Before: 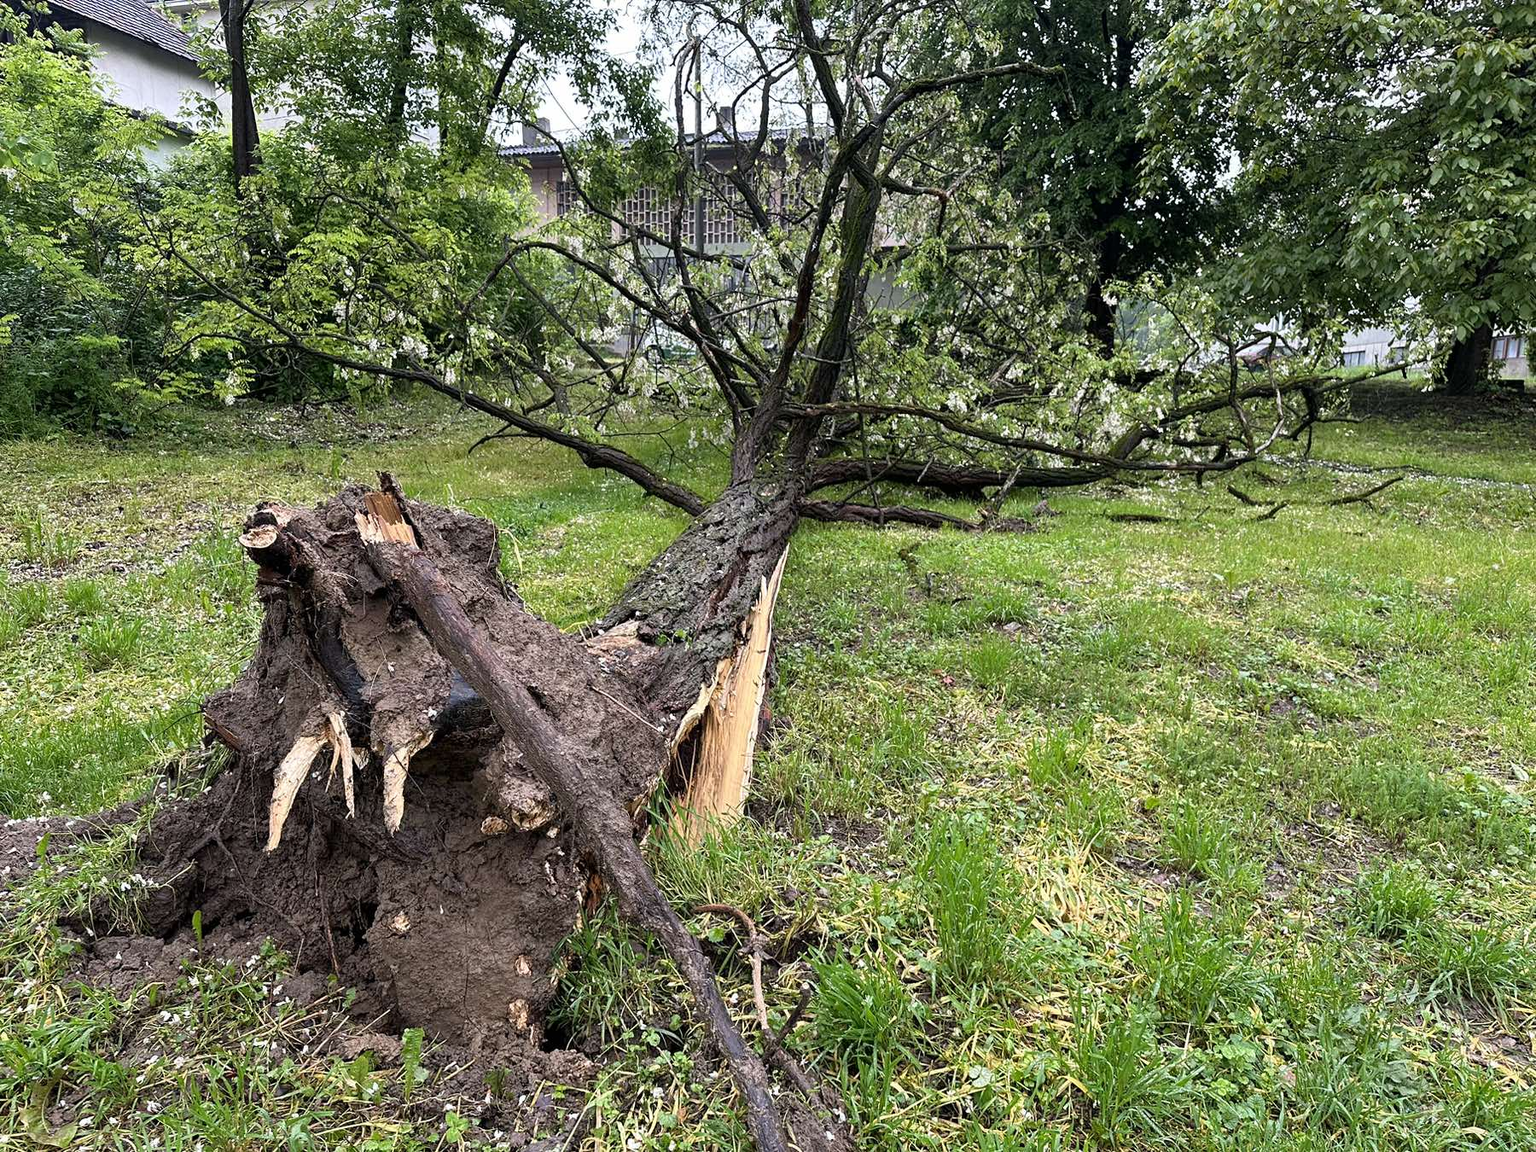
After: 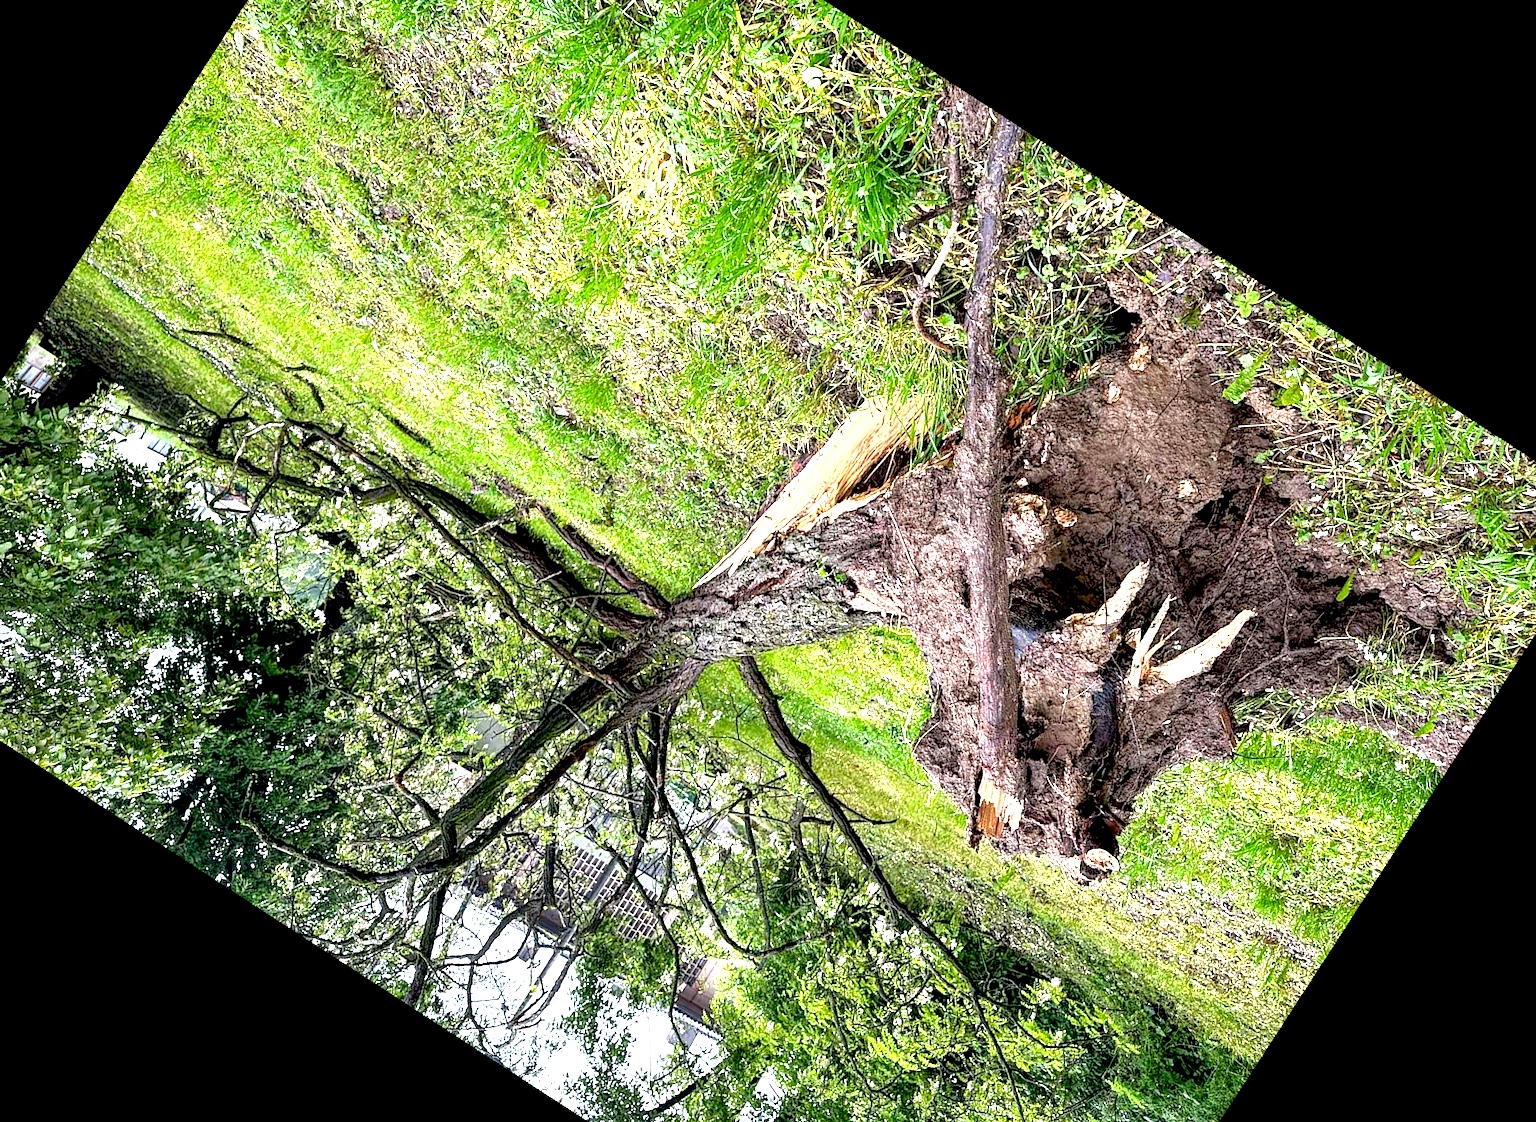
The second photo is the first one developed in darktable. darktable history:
local contrast: detail 130%
exposure: black level correction 0.009, exposure 1.415 EV, compensate exposure bias true, compensate highlight preservation false
crop and rotate: angle 147.06°, left 9.16%, top 15.684%, right 4.364%, bottom 17.149%
